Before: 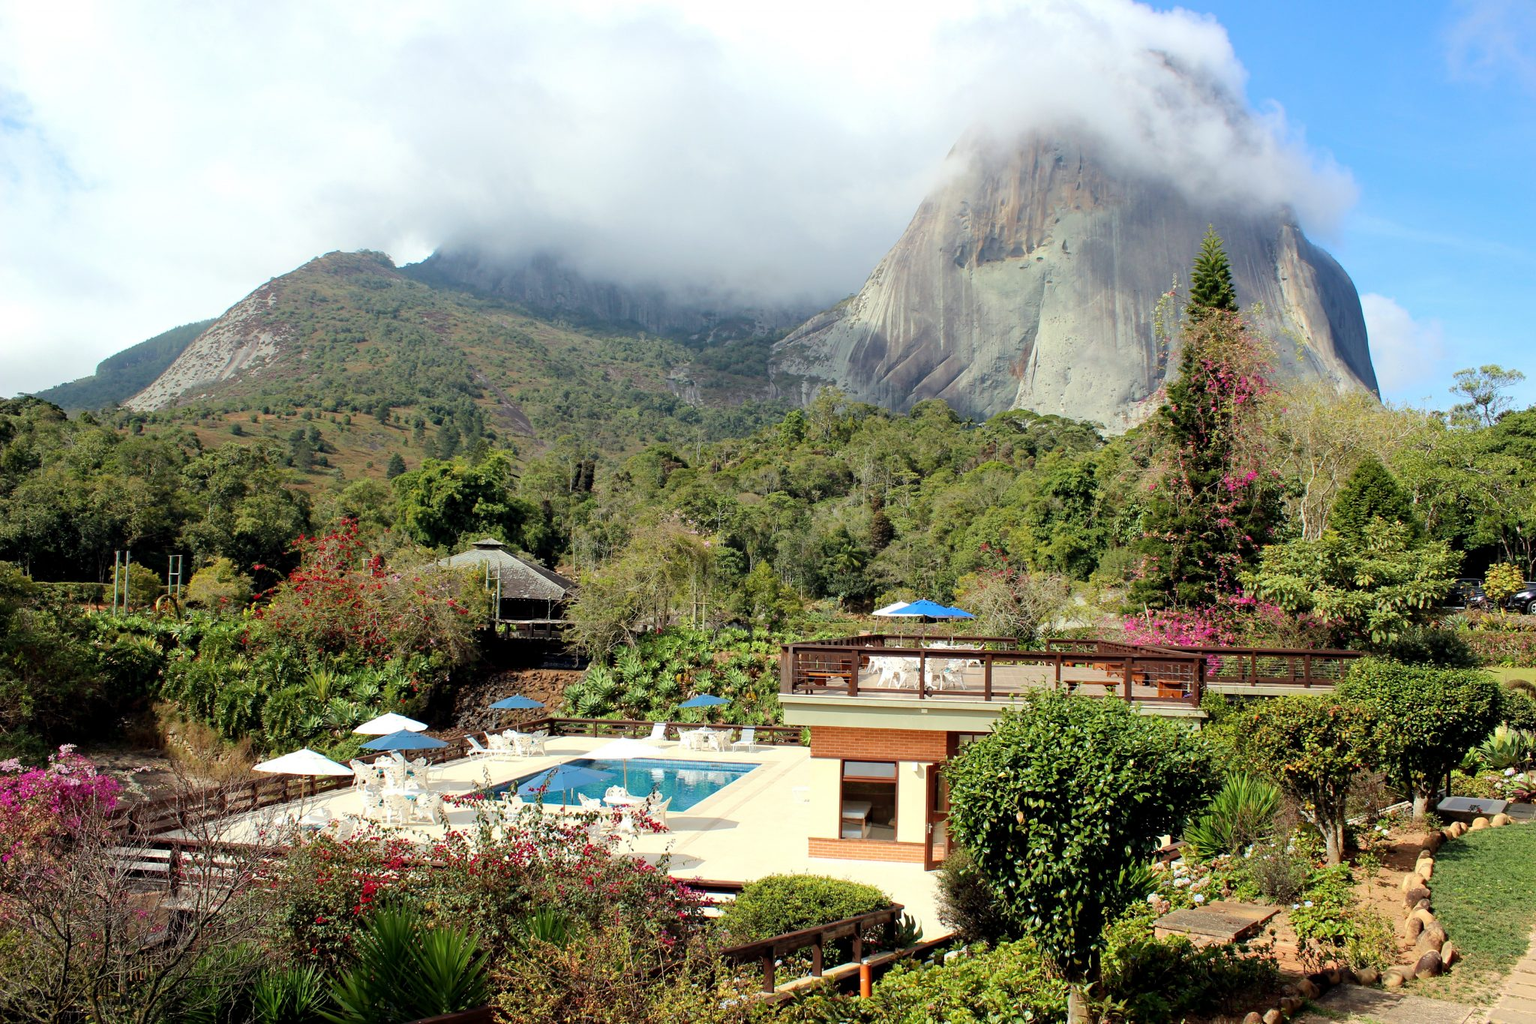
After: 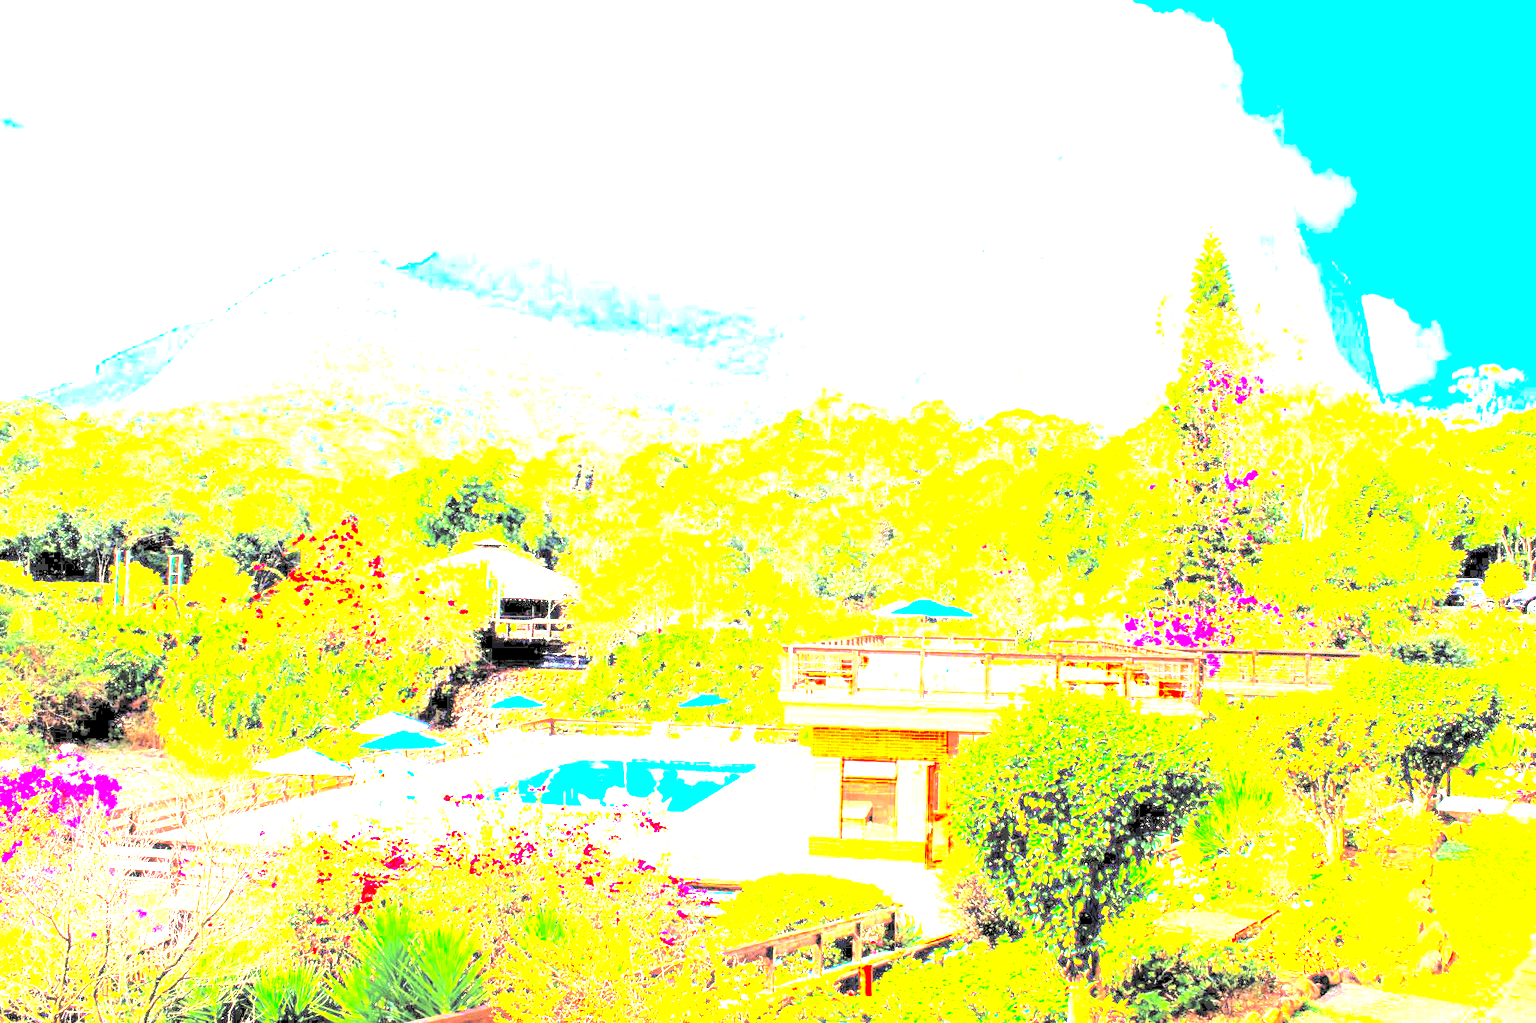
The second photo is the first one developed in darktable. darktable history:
contrast brightness saturation: brightness 1
exposure: exposure 3 EV
